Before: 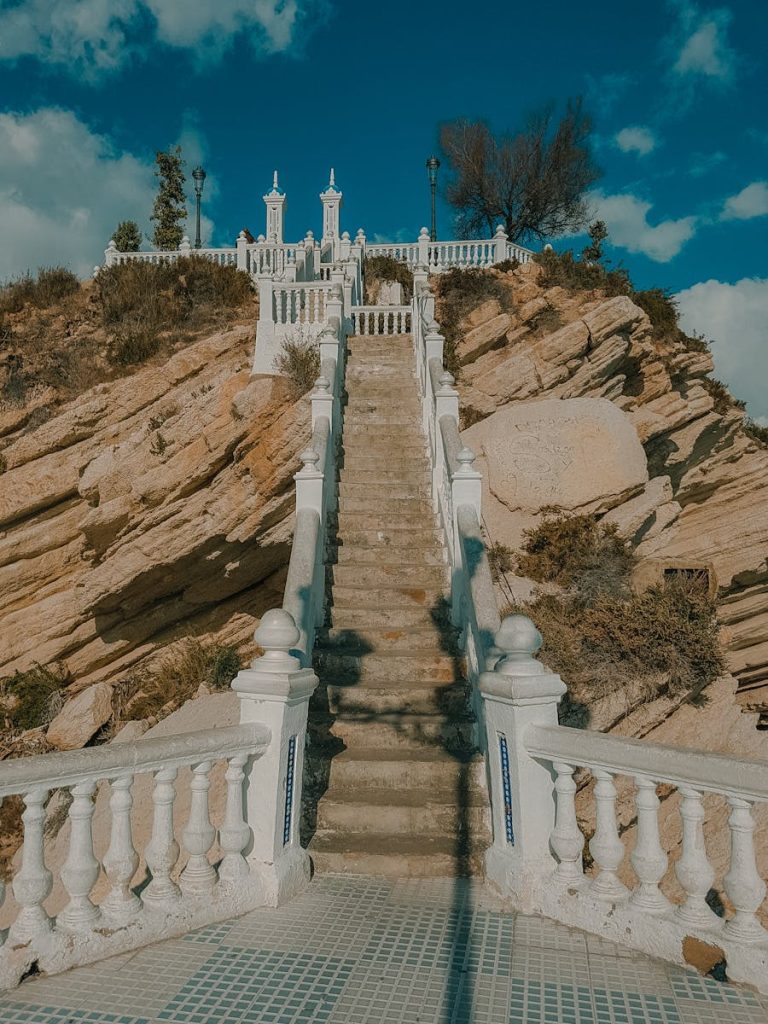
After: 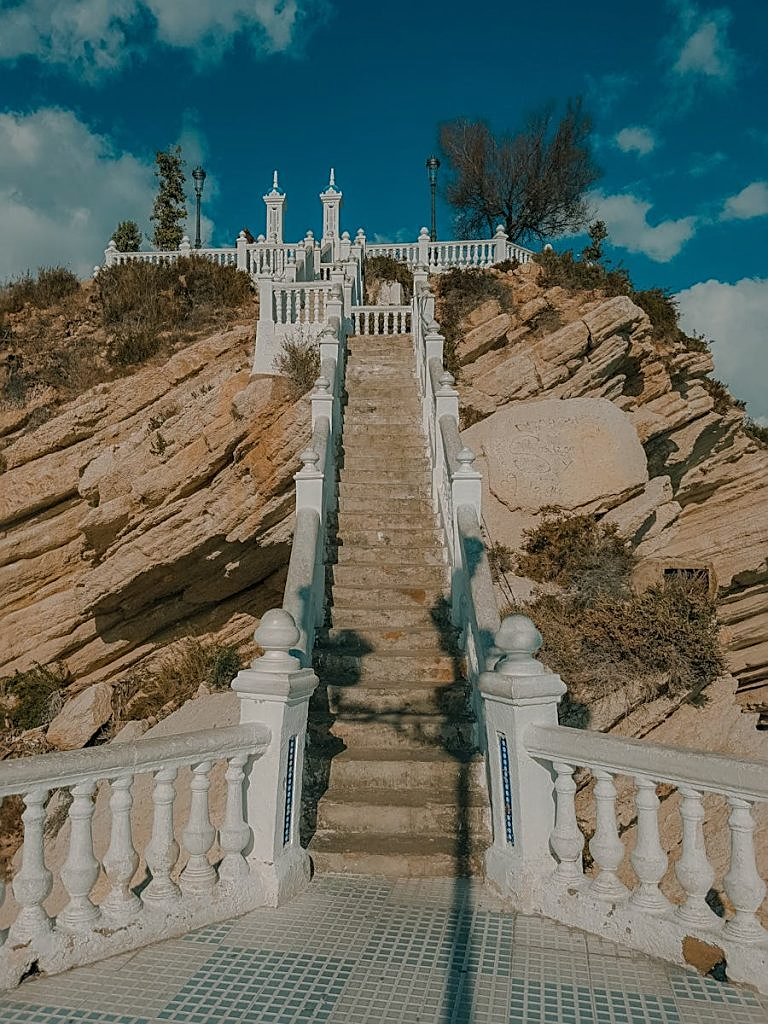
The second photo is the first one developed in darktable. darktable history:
sharpen: on, module defaults
exposure: exposure -0.072 EV, compensate highlight preservation false
